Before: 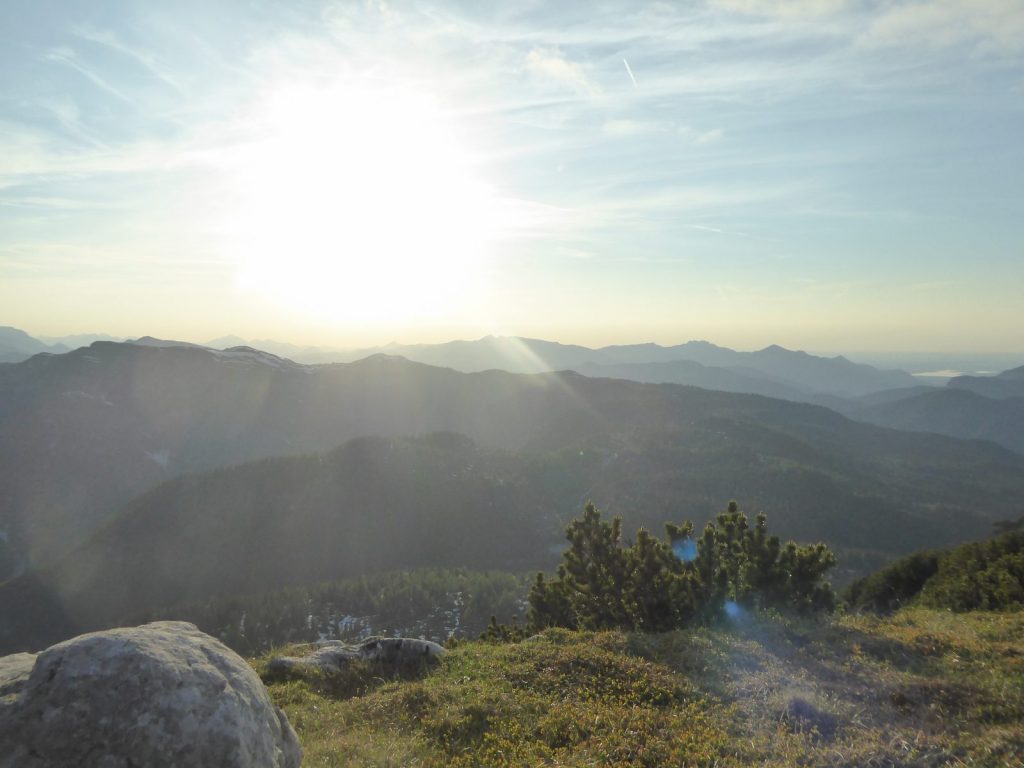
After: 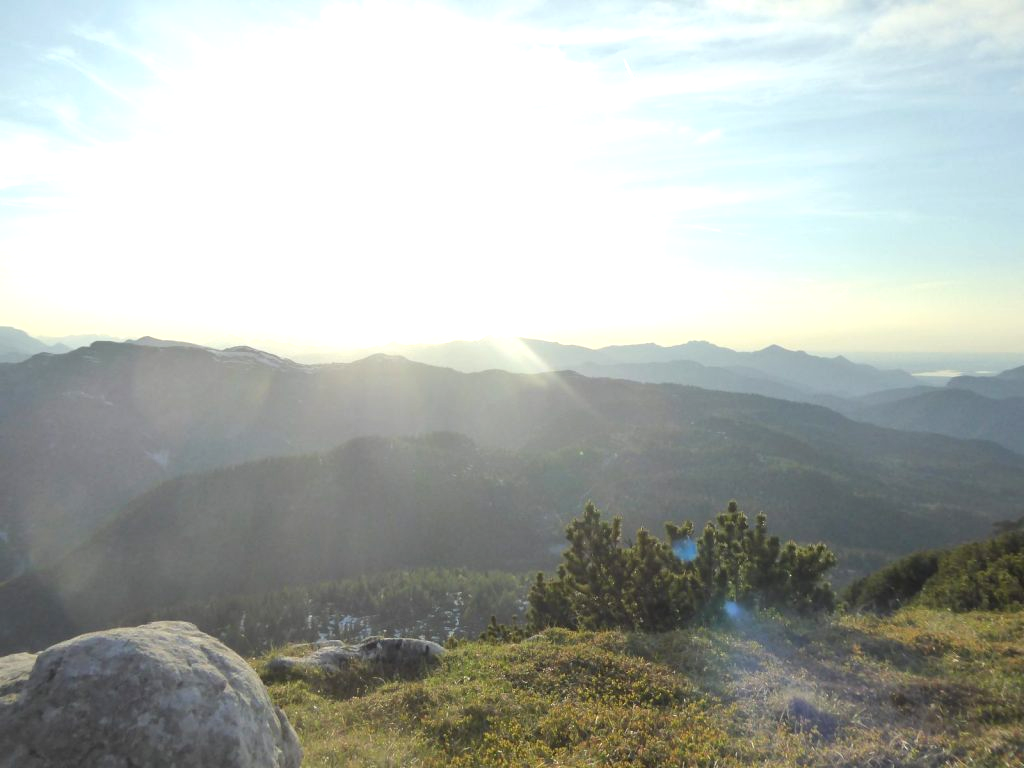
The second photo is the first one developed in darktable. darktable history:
exposure: black level correction 0, exposure 0.597 EV, compensate highlight preservation false
